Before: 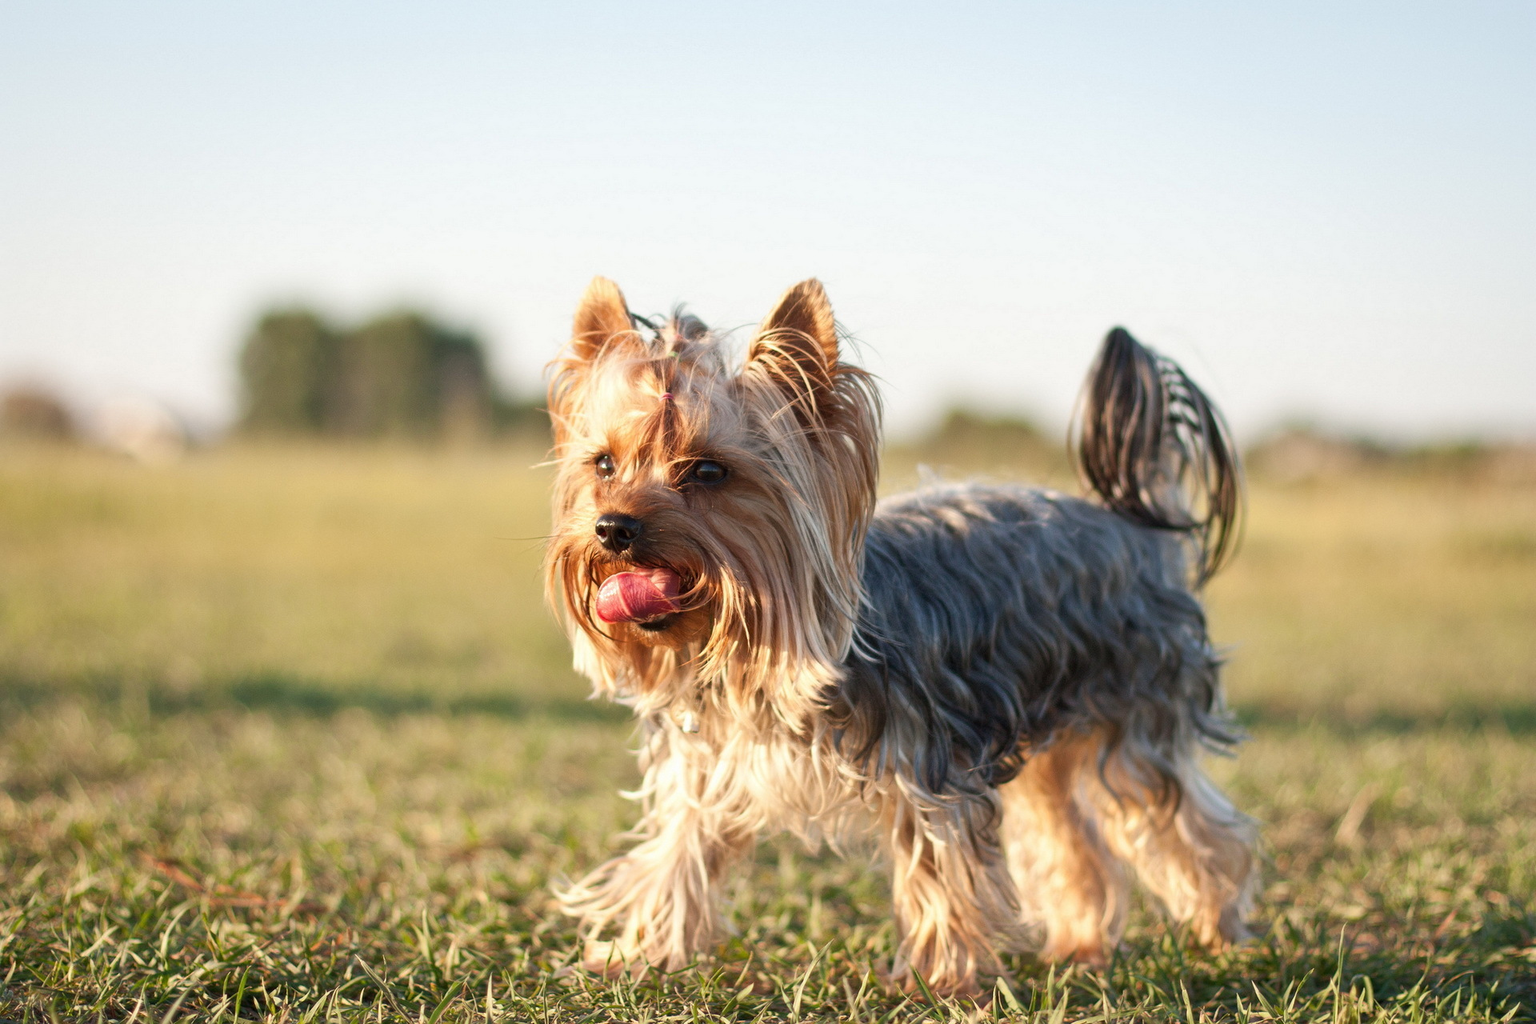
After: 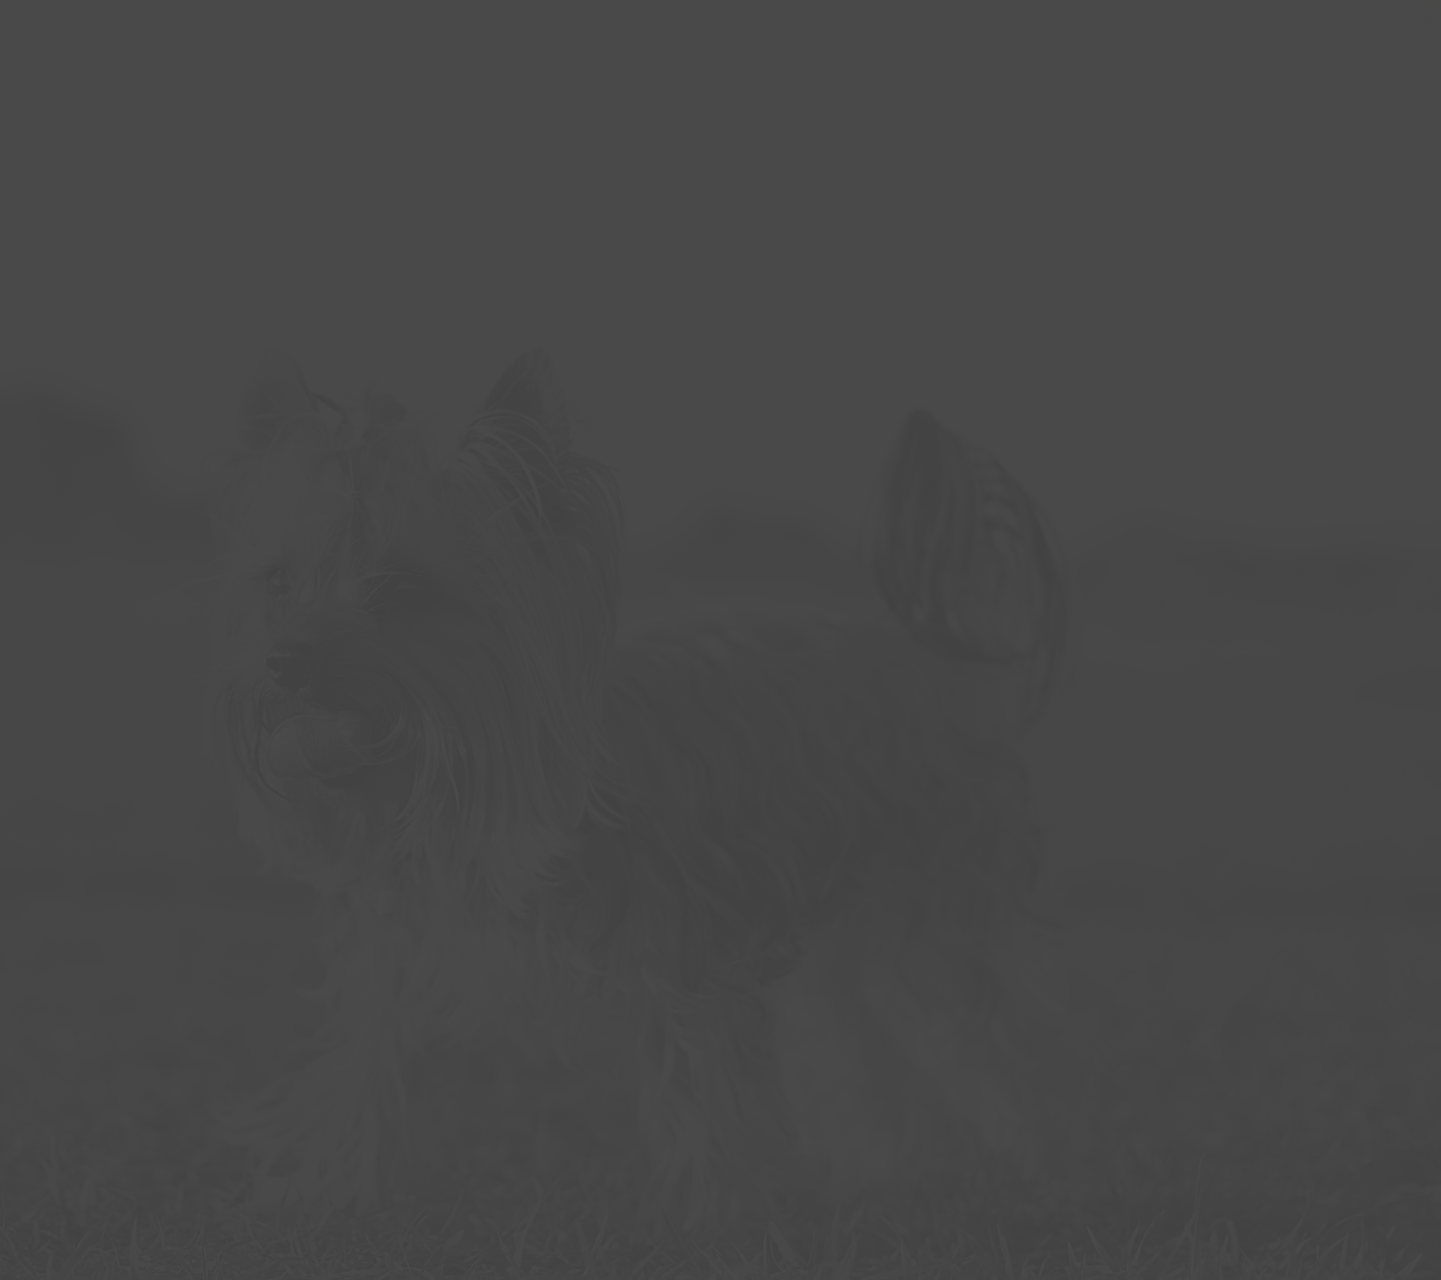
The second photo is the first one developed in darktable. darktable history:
contrast brightness saturation: contrast -0.976, brightness -0.173, saturation 0.767
sharpen: on, module defaults
crop and rotate: left 24.943%
local contrast: on, module defaults
exposure: black level correction 0.009, compensate exposure bias true, compensate highlight preservation false
color calibration: output gray [0.253, 0.26, 0.487, 0], illuminant same as pipeline (D50), adaptation none (bypass), x 0.334, y 0.334, temperature 5008.58 K
tone curve: curves: ch0 [(0, 0) (0.003, 0.007) (0.011, 0.01) (0.025, 0.016) (0.044, 0.025) (0.069, 0.036) (0.1, 0.052) (0.136, 0.073) (0.177, 0.103) (0.224, 0.135) (0.277, 0.177) (0.335, 0.233) (0.399, 0.303) (0.468, 0.376) (0.543, 0.469) (0.623, 0.581) (0.709, 0.723) (0.801, 0.863) (0.898, 0.938) (1, 1)], preserve colors none
